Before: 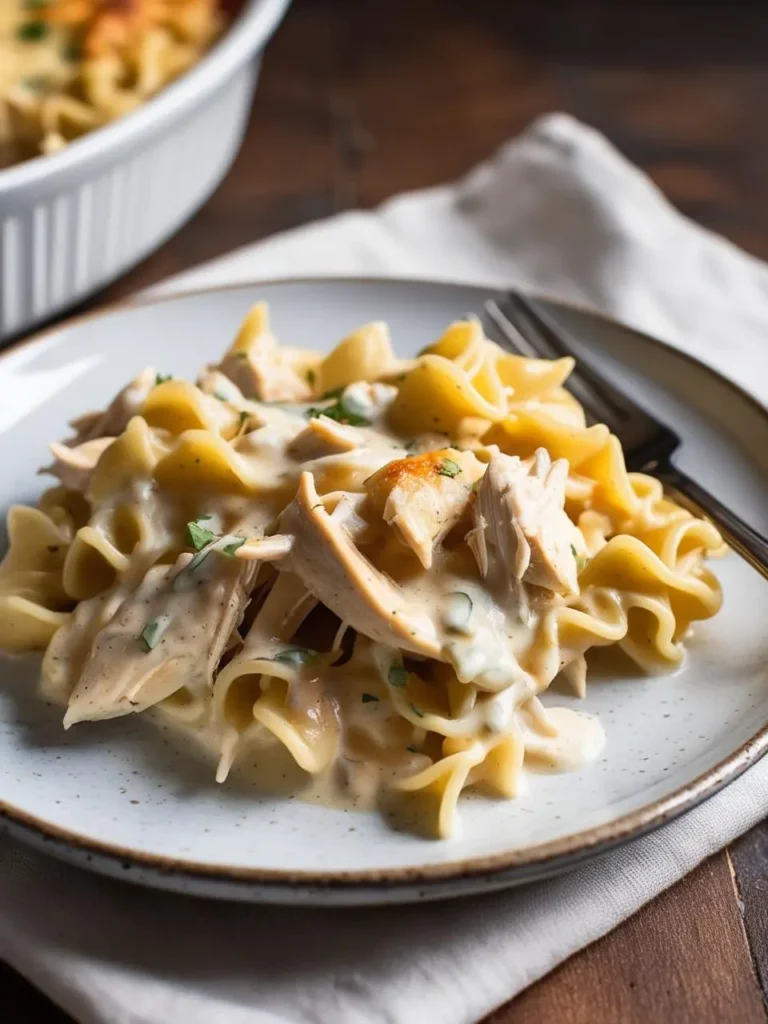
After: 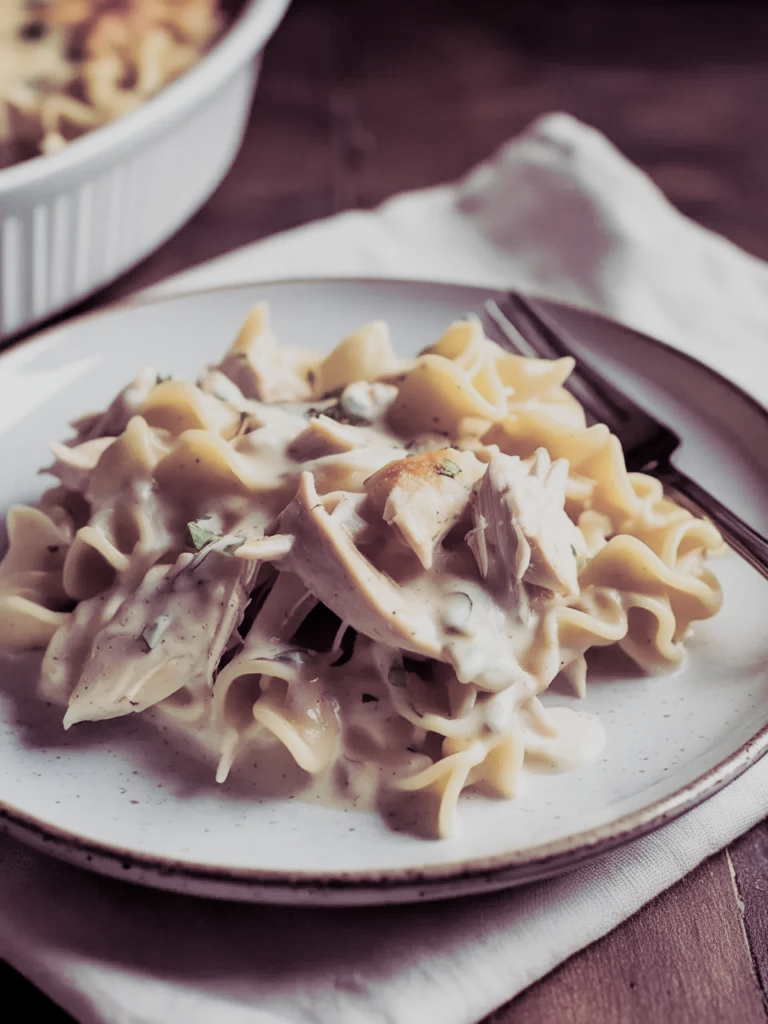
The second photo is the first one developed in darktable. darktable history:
split-toning: shadows › hue 316.8°, shadows › saturation 0.47, highlights › hue 201.6°, highlights › saturation 0, balance -41.97, compress 28.01%
color zones: curves: ch1 [(0, 0.292) (0.001, 0.292) (0.2, 0.264) (0.4, 0.248) (0.6, 0.248) (0.8, 0.264) (0.999, 0.292) (1, 0.292)]
filmic rgb: black relative exposure -7.65 EV, white relative exposure 4.56 EV, hardness 3.61
exposure: exposure 0.3 EV, compensate highlight preservation false
